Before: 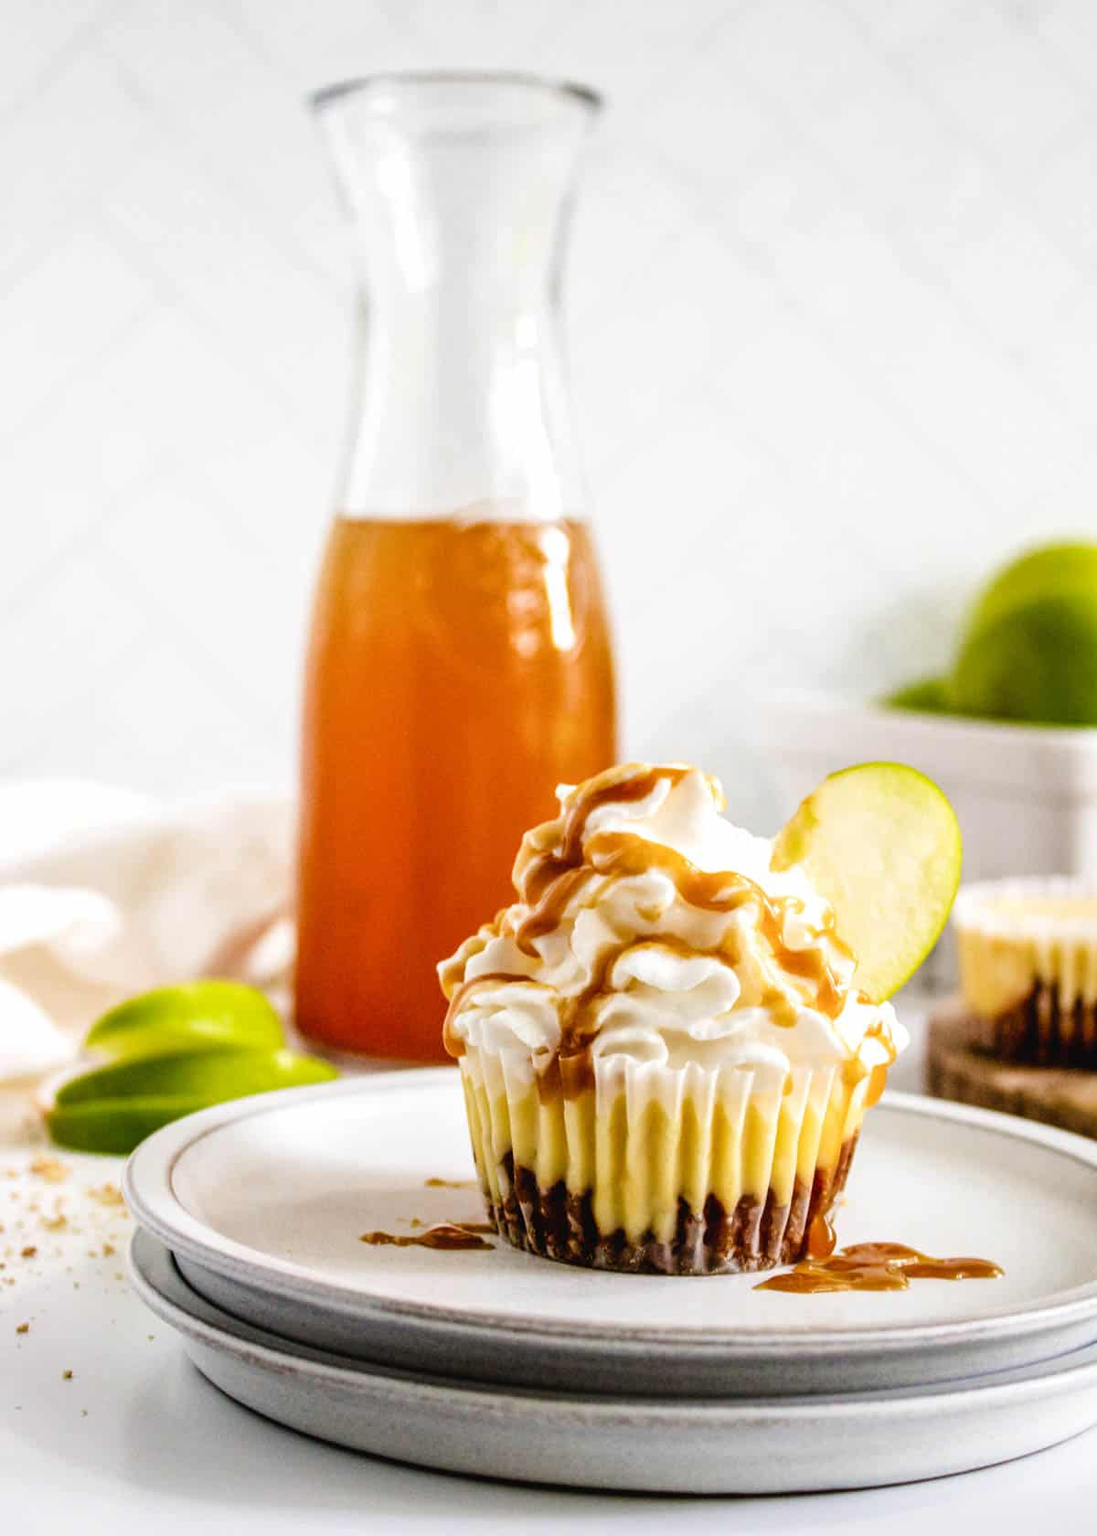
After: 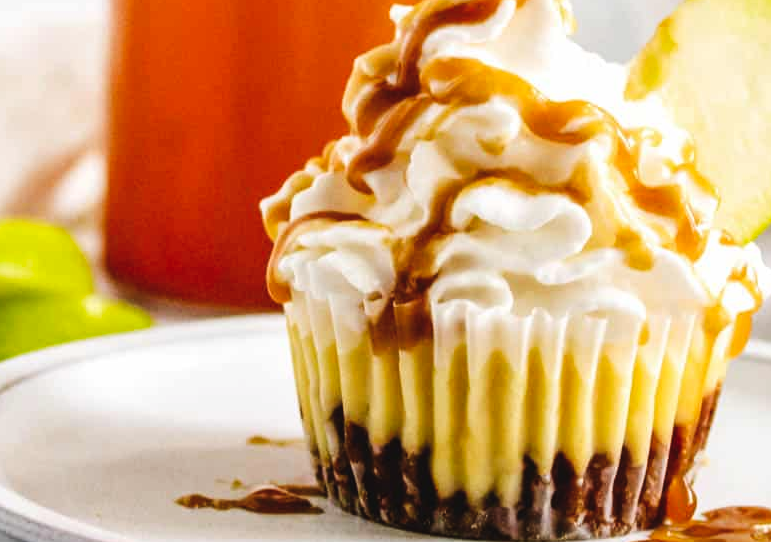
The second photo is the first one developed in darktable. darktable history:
tone curve: curves: ch0 [(0, 0.032) (0.181, 0.152) (0.751, 0.762) (1, 1)], preserve colors none
crop: left 18.201%, top 50.821%, right 17.537%, bottom 16.91%
